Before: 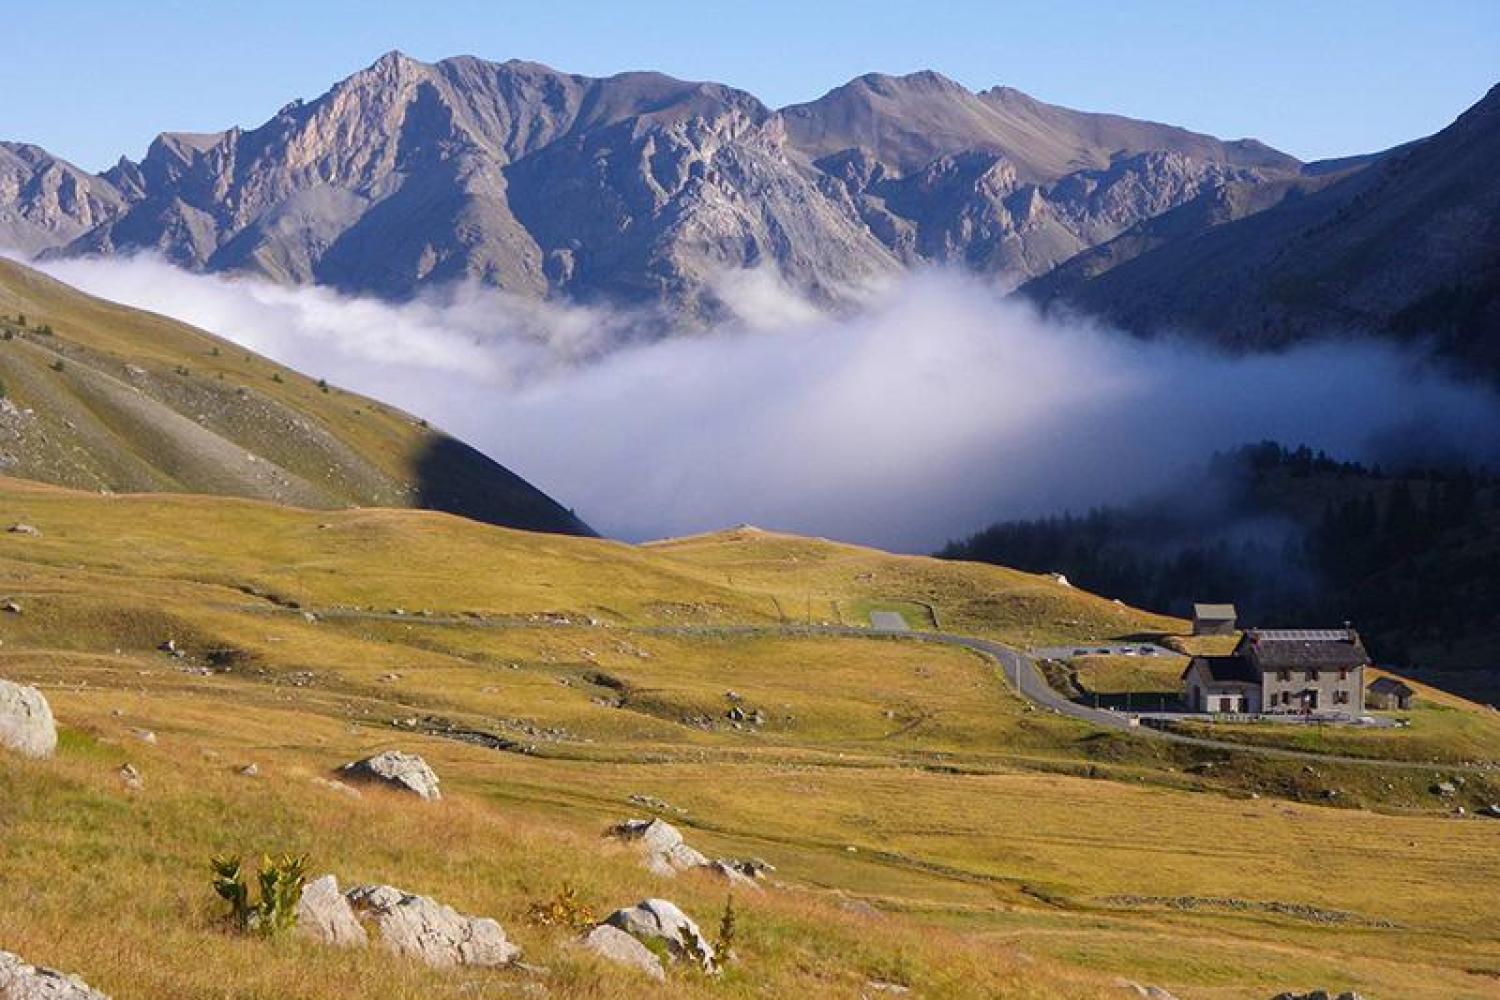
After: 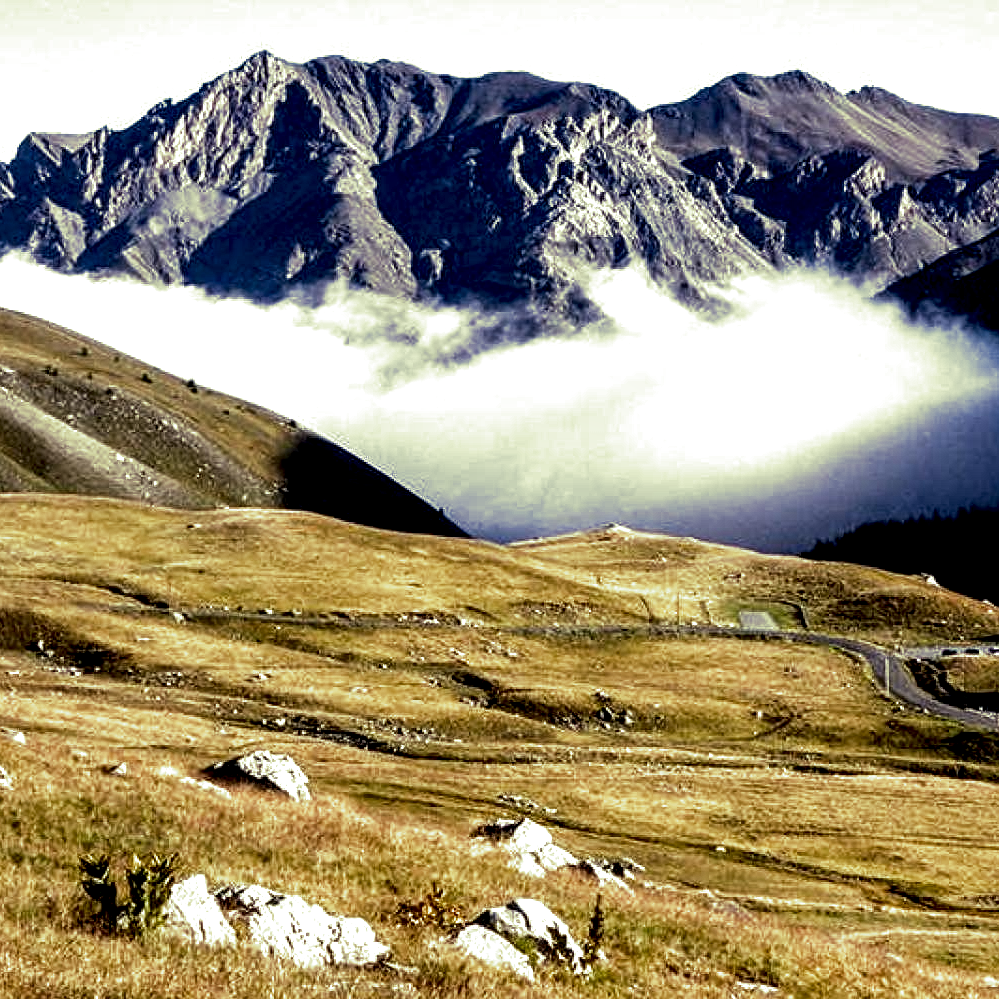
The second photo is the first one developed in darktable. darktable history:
crop and rotate: left 8.786%, right 24.548%
exposure: black level correction 0.001, exposure 0.14 EV, compensate highlight preservation false
local contrast: highlights 115%, shadows 42%, detail 293%
split-toning: shadows › hue 290.82°, shadows › saturation 0.34, highlights › saturation 0.38, balance 0, compress 50%
